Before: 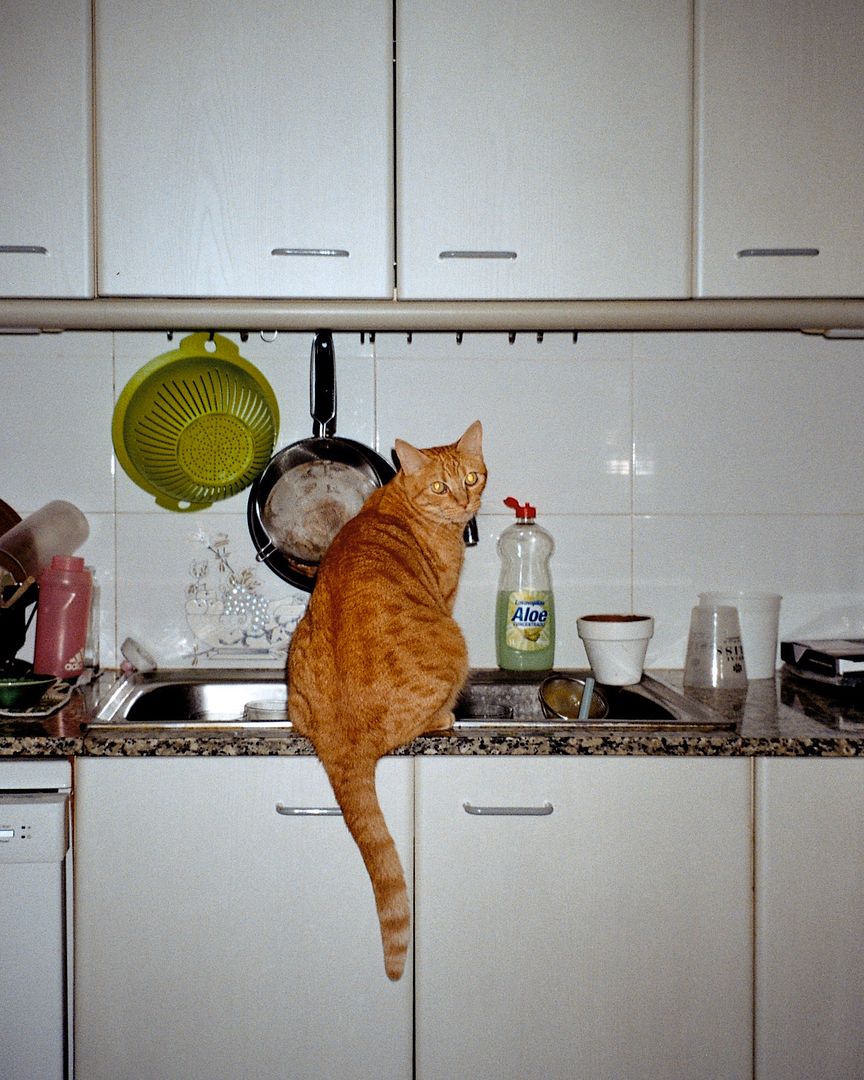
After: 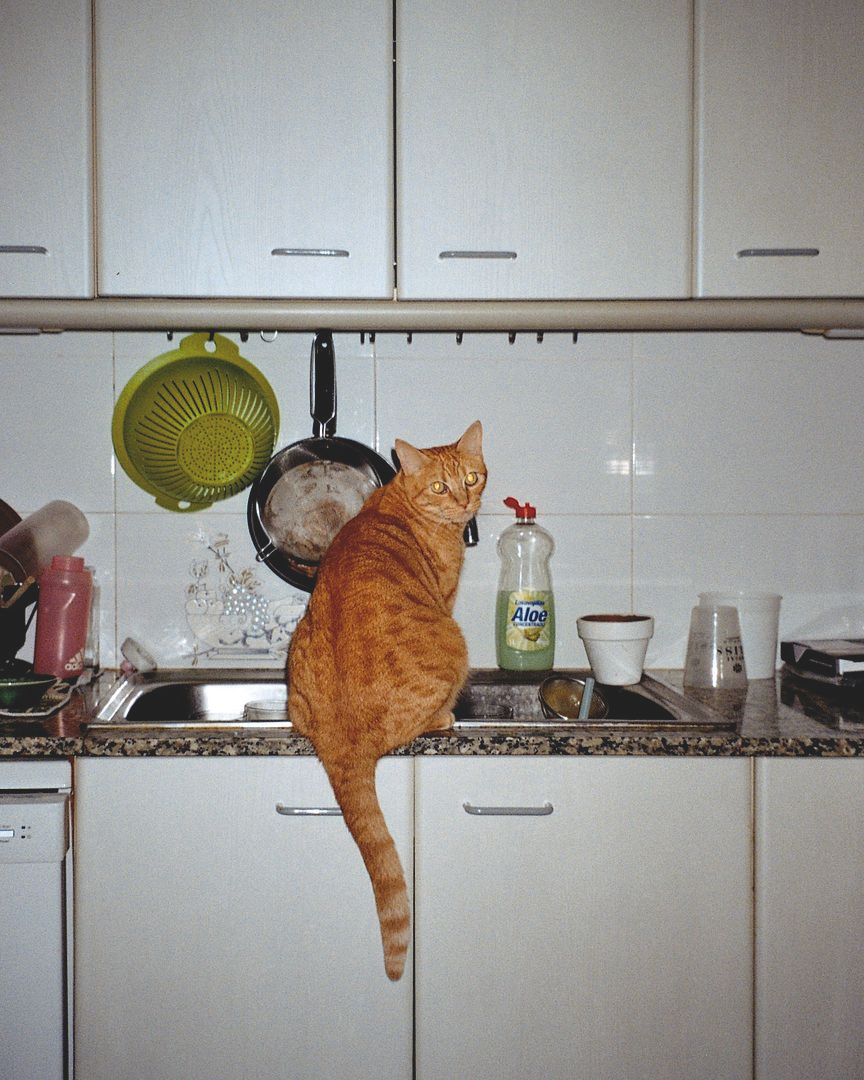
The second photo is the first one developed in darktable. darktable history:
exposure: black level correction -0.015, compensate highlight preservation false
color zones: curves: ch0 [(0, 0.5) (0.143, 0.5) (0.286, 0.5) (0.429, 0.495) (0.571, 0.437) (0.714, 0.44) (0.857, 0.496) (1, 0.5)]
